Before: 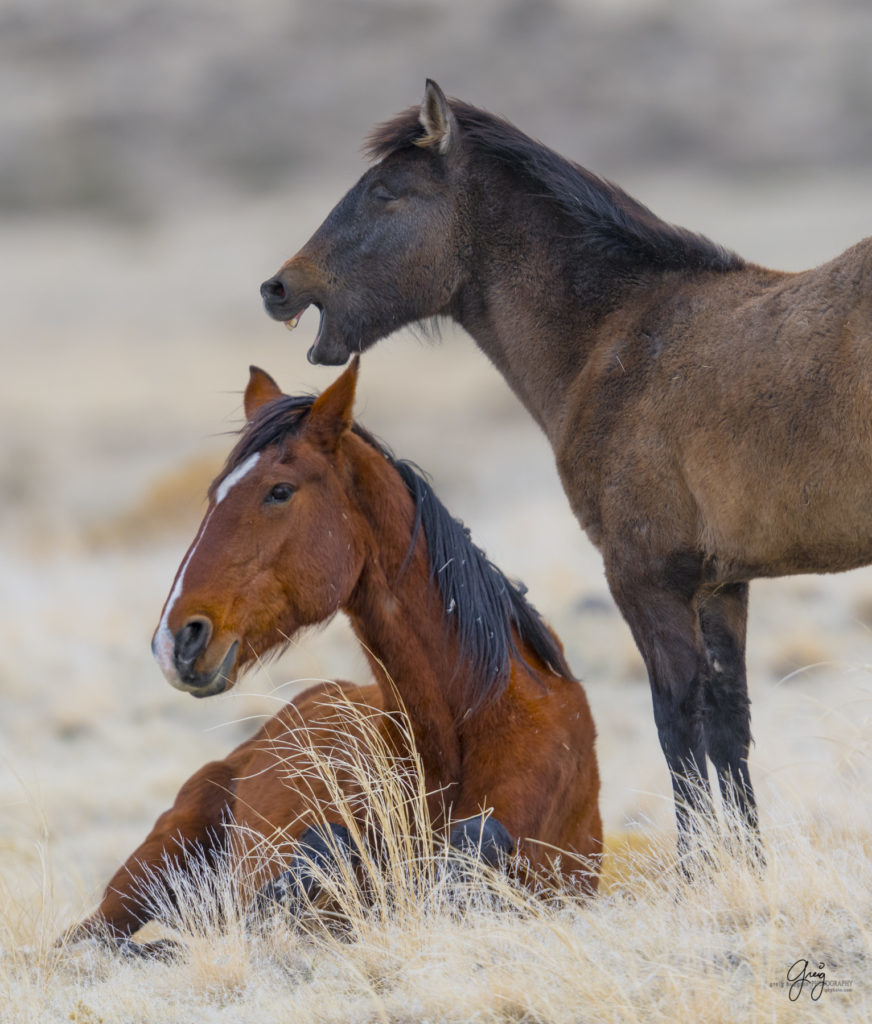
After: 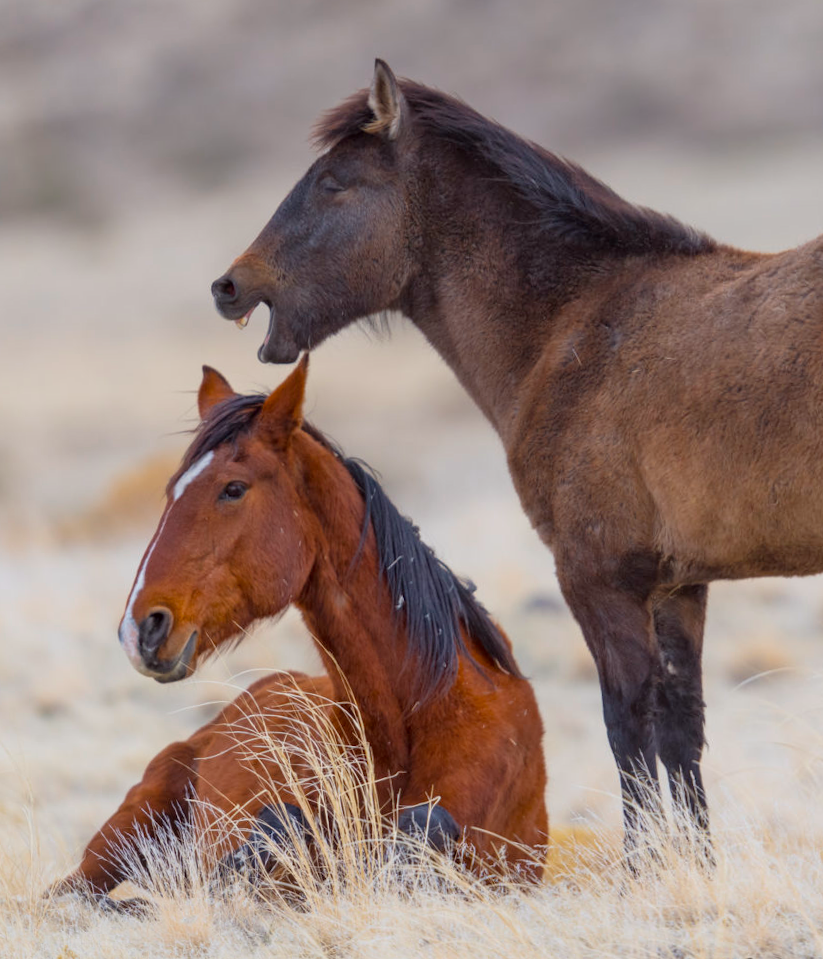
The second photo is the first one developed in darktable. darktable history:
rotate and perspective: rotation 0.062°, lens shift (vertical) 0.115, lens shift (horizontal) -0.133, crop left 0.047, crop right 0.94, crop top 0.061, crop bottom 0.94
color balance: mode lift, gamma, gain (sRGB), lift [1, 1.049, 1, 1]
